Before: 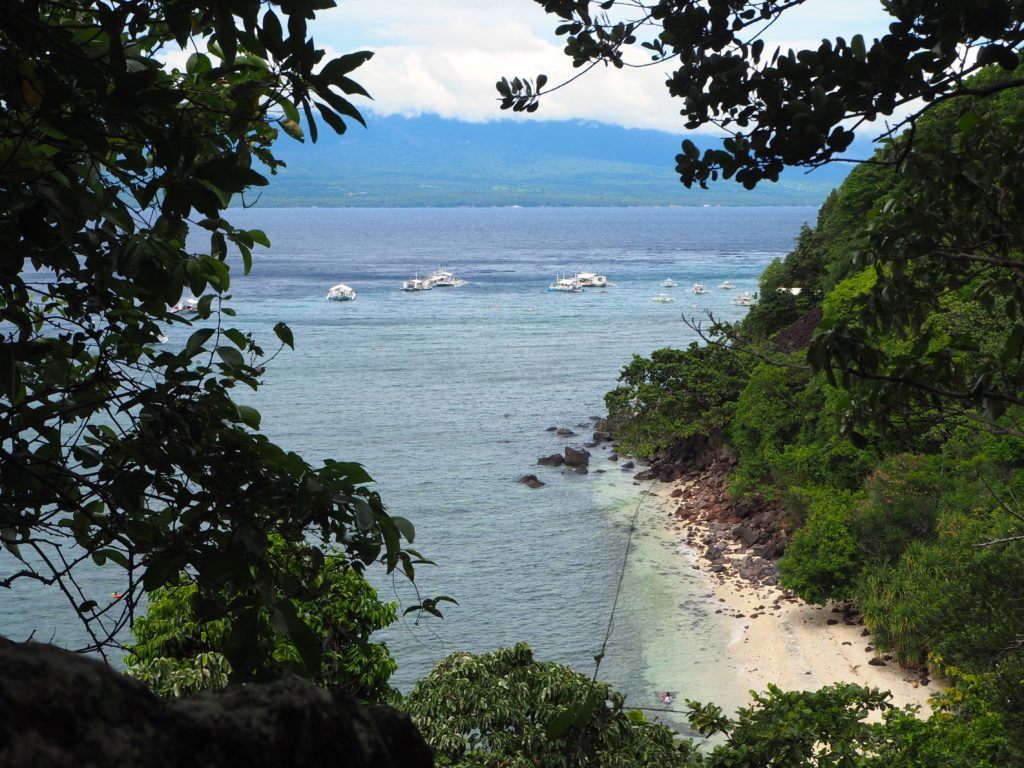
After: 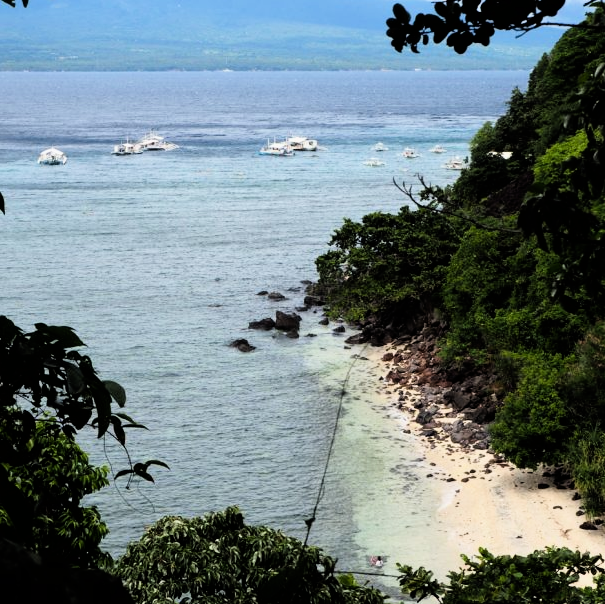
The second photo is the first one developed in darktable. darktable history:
crop and rotate: left 28.256%, top 17.734%, right 12.656%, bottom 3.573%
filmic rgb: black relative exposure -5.42 EV, white relative exposure 2.85 EV, dynamic range scaling -37.73%, hardness 4, contrast 1.605, highlights saturation mix -0.93%
